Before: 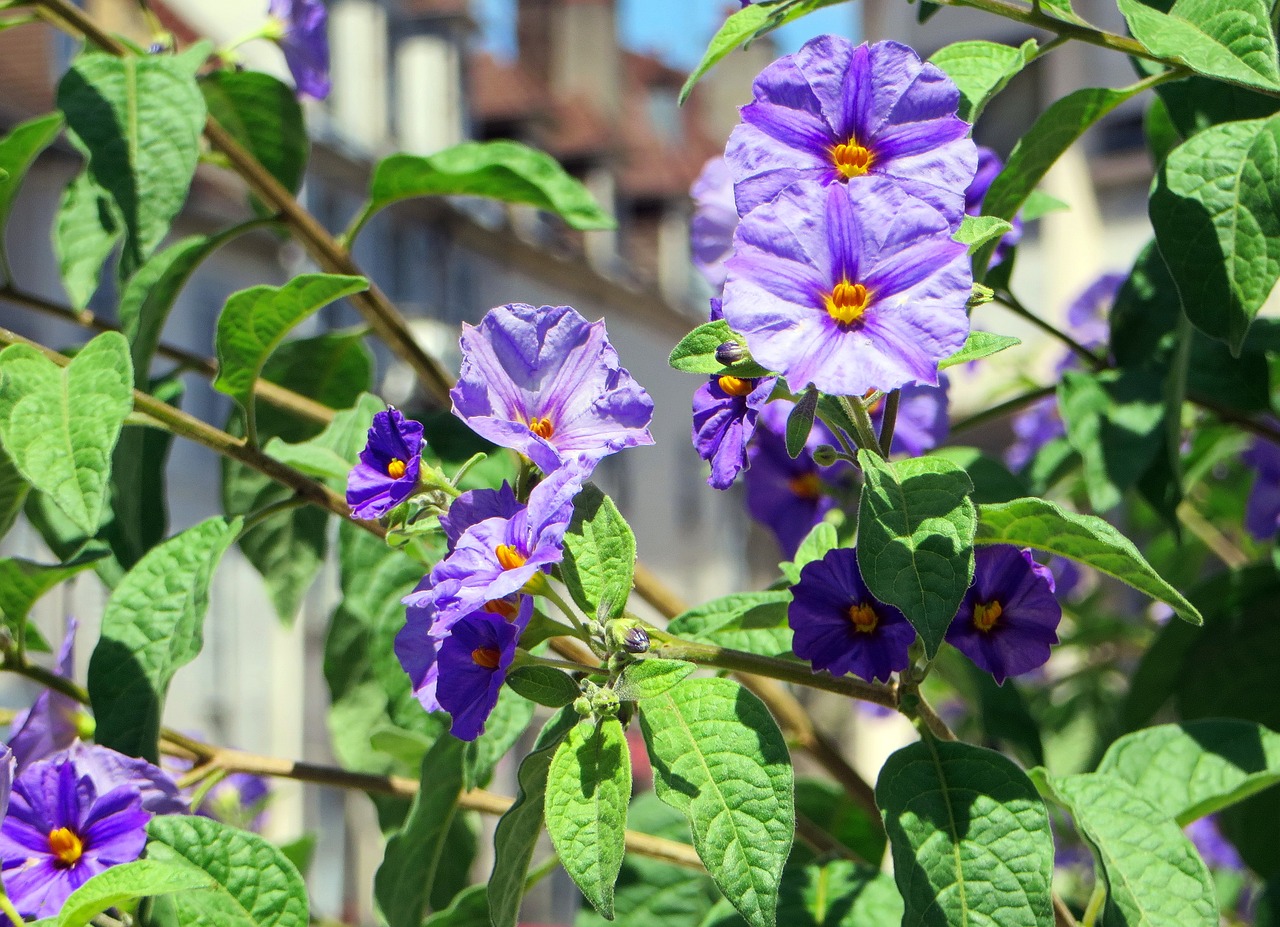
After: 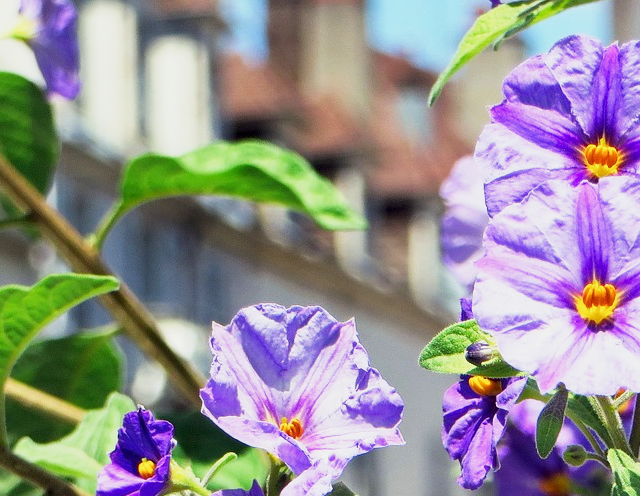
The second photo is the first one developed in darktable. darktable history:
base curve: curves: ch0 [(0, 0) (0.088, 0.125) (0.176, 0.251) (0.354, 0.501) (0.613, 0.749) (1, 0.877)], preserve colors none
crop: left 19.556%, right 30.401%, bottom 46.458%
contrast equalizer: octaves 7, y [[0.6 ×6], [0.55 ×6], [0 ×6], [0 ×6], [0 ×6]], mix 0.15
